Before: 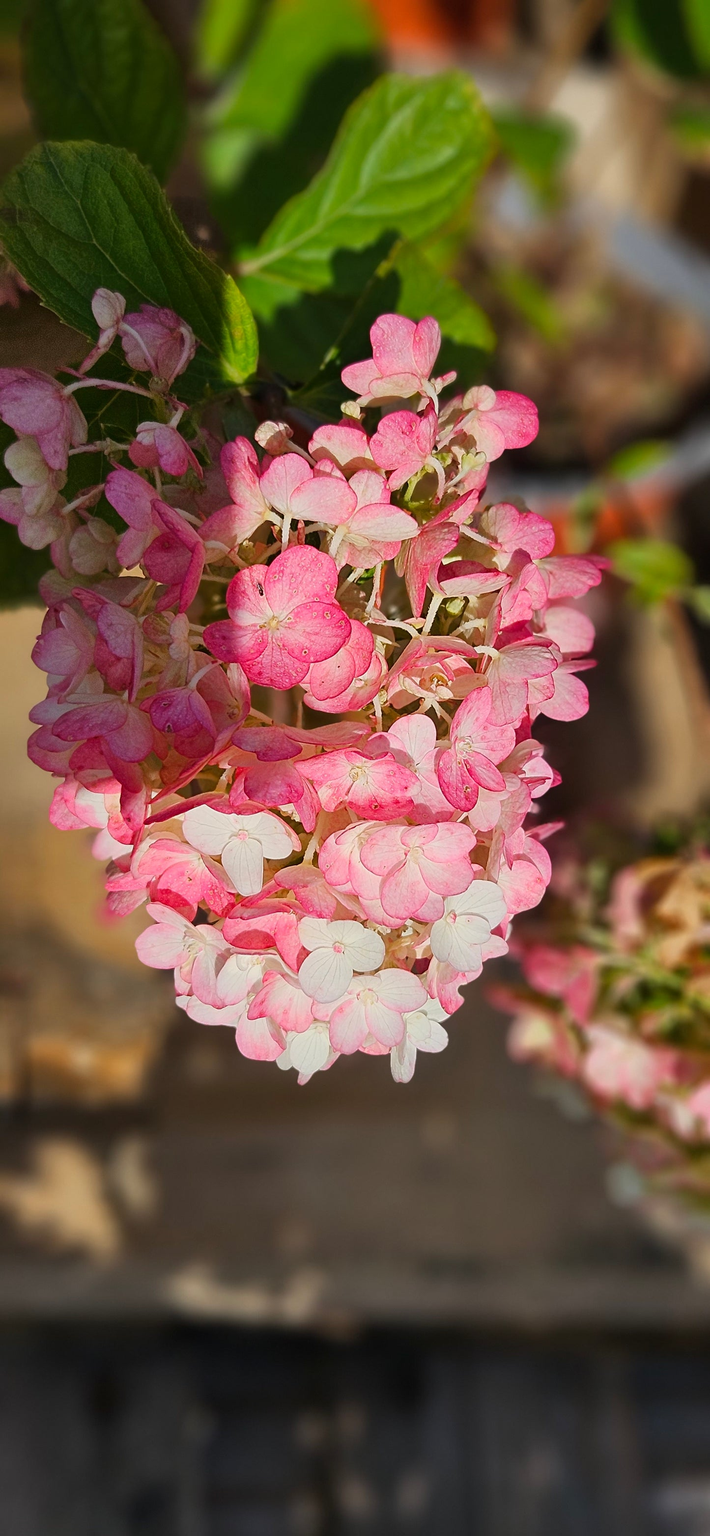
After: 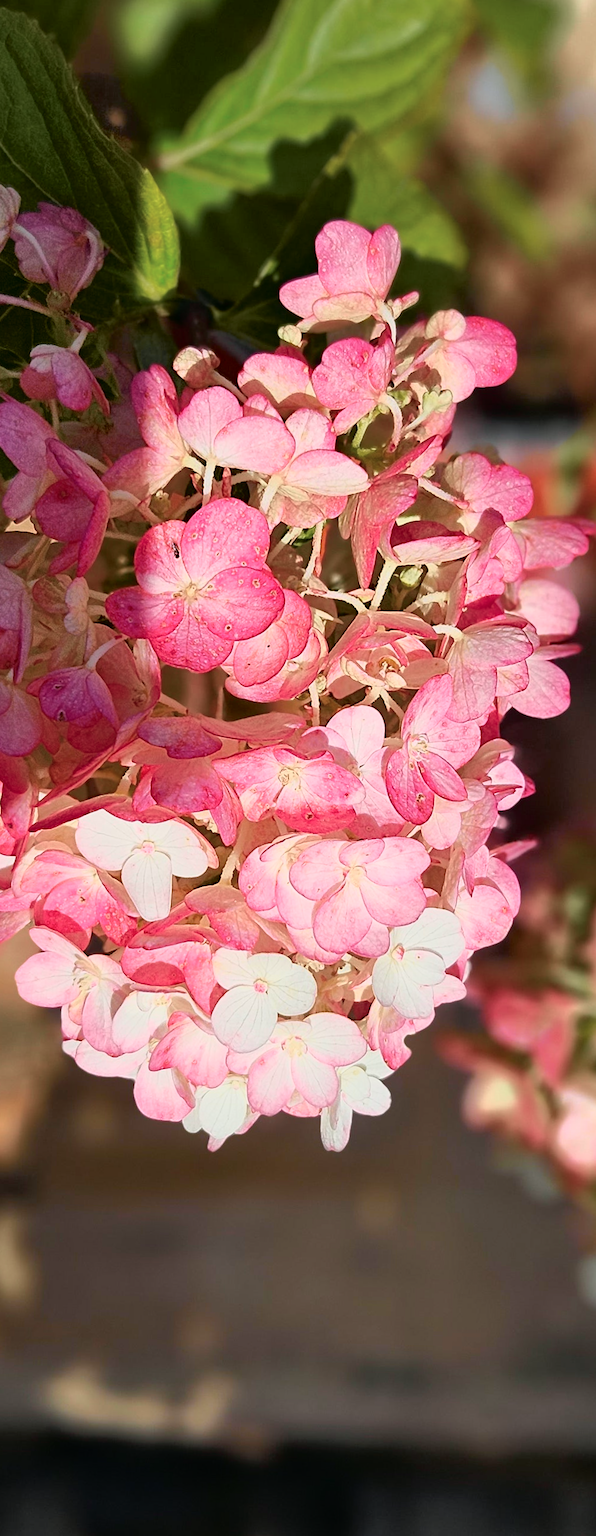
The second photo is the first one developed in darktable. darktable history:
rotate and perspective: rotation -2°, crop left 0.022, crop right 0.978, crop top 0.049, crop bottom 0.951
crop and rotate: angle -3.27°, left 14.277%, top 0.028%, right 10.766%, bottom 0.028%
tone curve: curves: ch0 [(0, 0) (0.105, 0.068) (0.181, 0.185) (0.28, 0.291) (0.384, 0.404) (0.485, 0.531) (0.638, 0.681) (0.795, 0.879) (1, 0.977)]; ch1 [(0, 0) (0.161, 0.092) (0.35, 0.33) (0.379, 0.401) (0.456, 0.469) (0.504, 0.5) (0.512, 0.514) (0.58, 0.597) (0.635, 0.646) (1, 1)]; ch2 [(0, 0) (0.371, 0.362) (0.437, 0.437) (0.5, 0.5) (0.53, 0.523) (0.56, 0.58) (0.622, 0.606) (1, 1)], color space Lab, independent channels, preserve colors none
